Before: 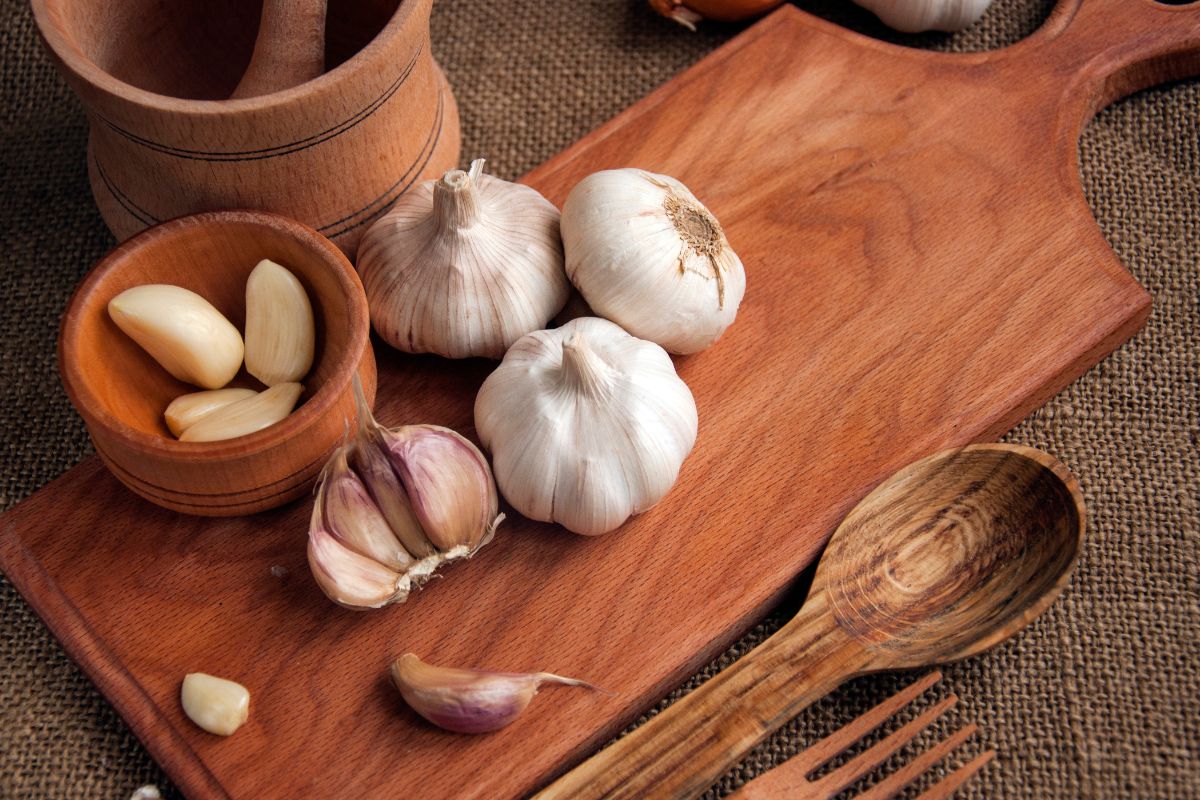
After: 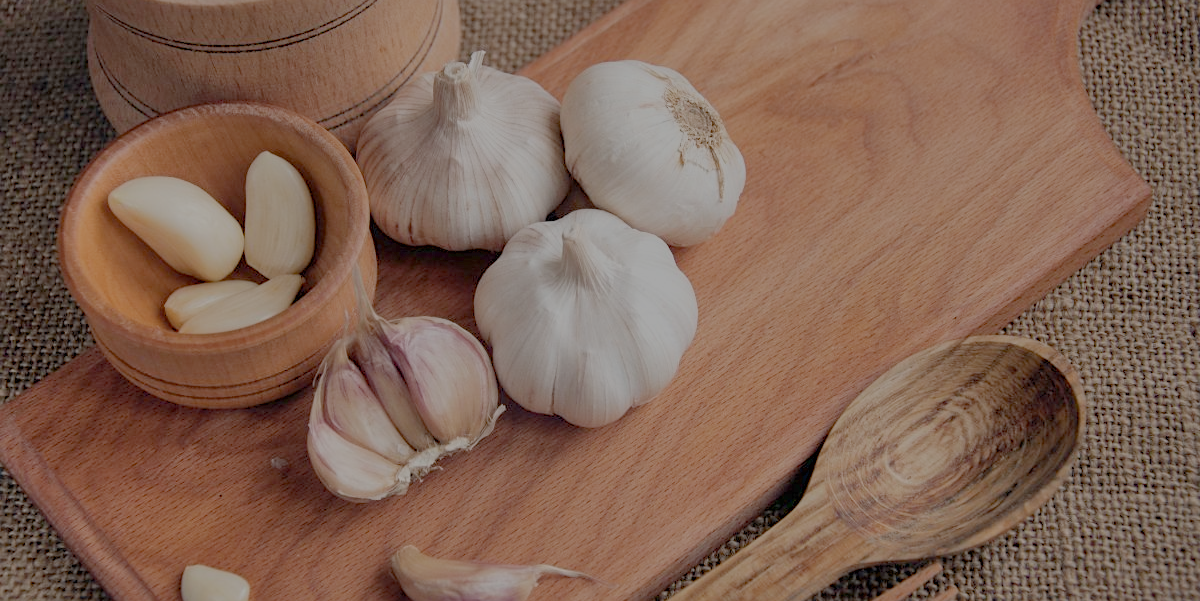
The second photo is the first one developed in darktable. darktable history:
sharpen: amount 0.216
shadows and highlights: soften with gaussian
filmic rgb: black relative exposure -15.9 EV, white relative exposure 7.96 EV, hardness 4.21, latitude 49.13%, contrast 0.503, preserve chrominance no, color science v5 (2021), contrast in shadows safe, contrast in highlights safe
crop: top 13.613%, bottom 11.192%
